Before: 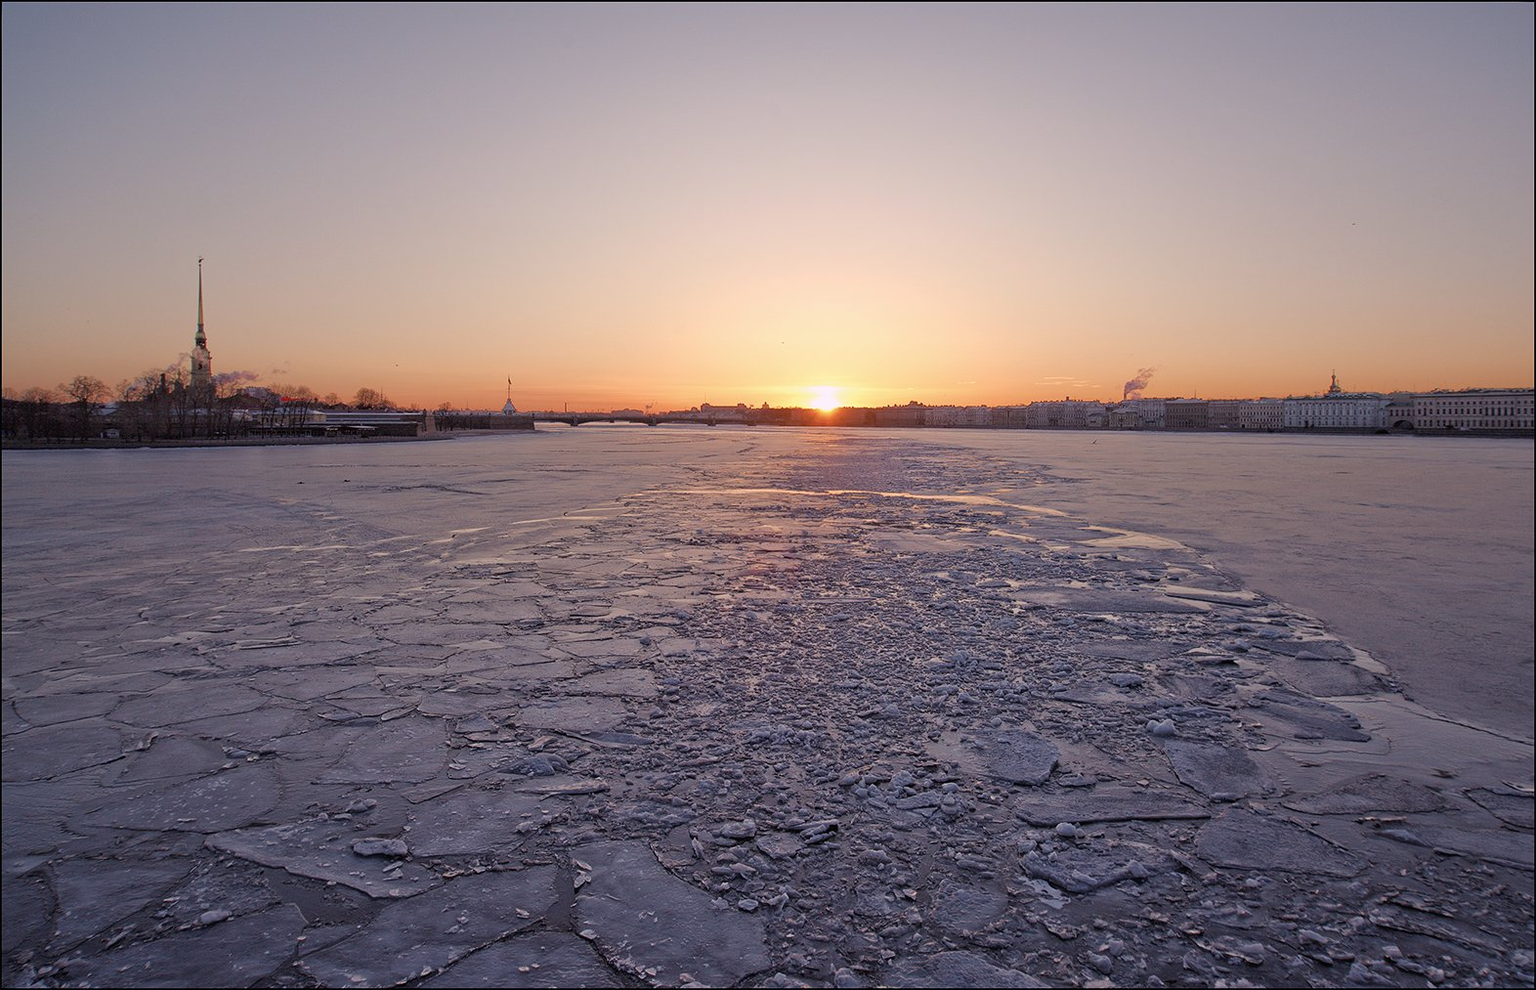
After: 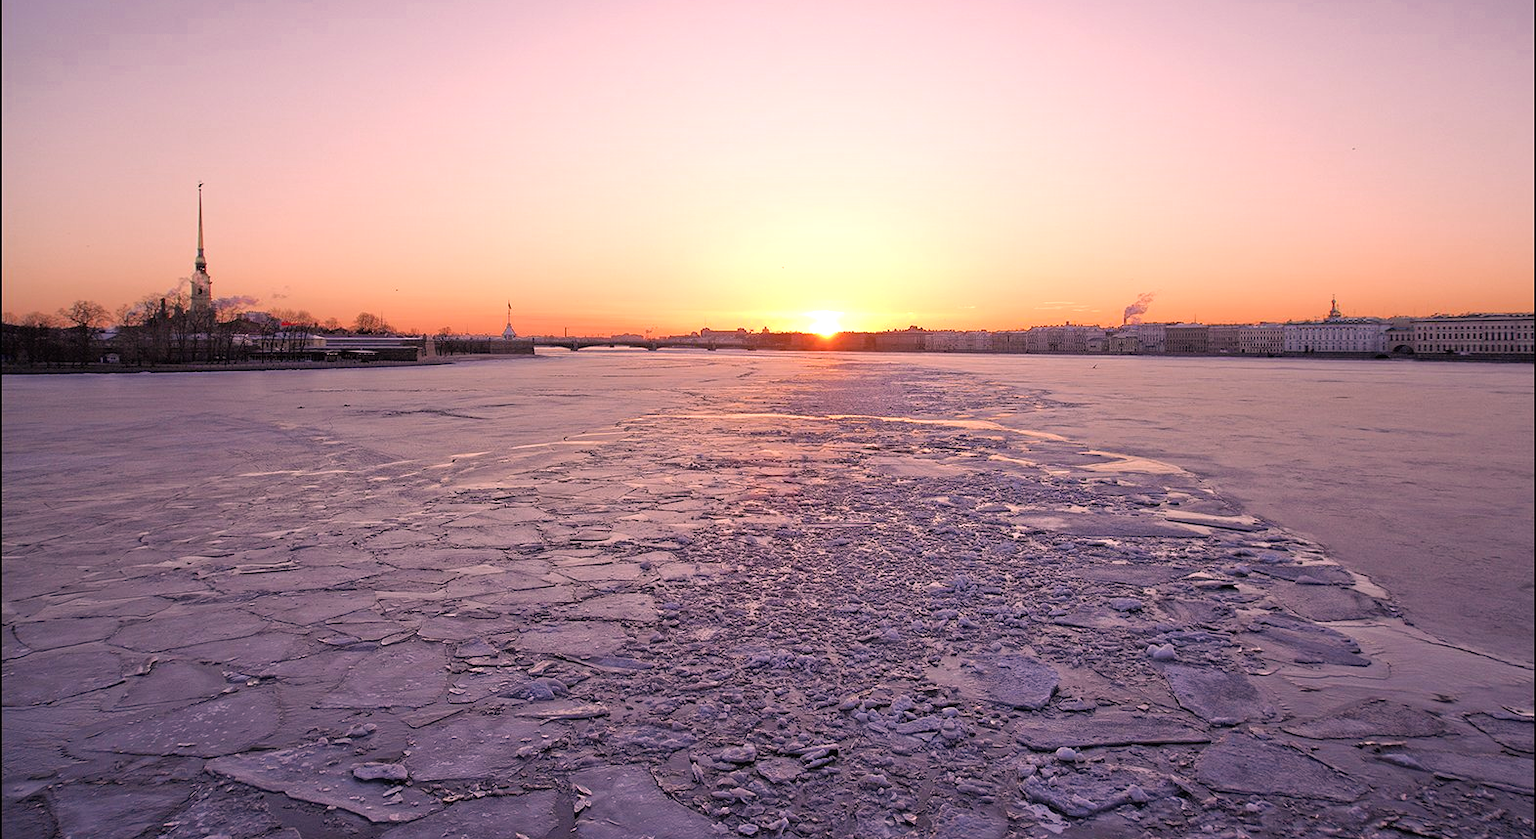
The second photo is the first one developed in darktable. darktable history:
tone equalizer: -8 EV -0.754 EV, -7 EV -0.688 EV, -6 EV -0.629 EV, -5 EV -0.377 EV, -3 EV 0.401 EV, -2 EV 0.6 EV, -1 EV 0.698 EV, +0 EV 0.748 EV
crop: top 7.624%, bottom 7.503%
color zones: curves: ch0 [(0, 0.485) (0.178, 0.476) (0.261, 0.623) (0.411, 0.403) (0.708, 0.603) (0.934, 0.412)]; ch1 [(0.003, 0.485) (0.149, 0.496) (0.229, 0.584) (0.326, 0.551) (0.484, 0.262) (0.757, 0.643)]
color correction: highlights a* 14.51, highlights b* 4.78
